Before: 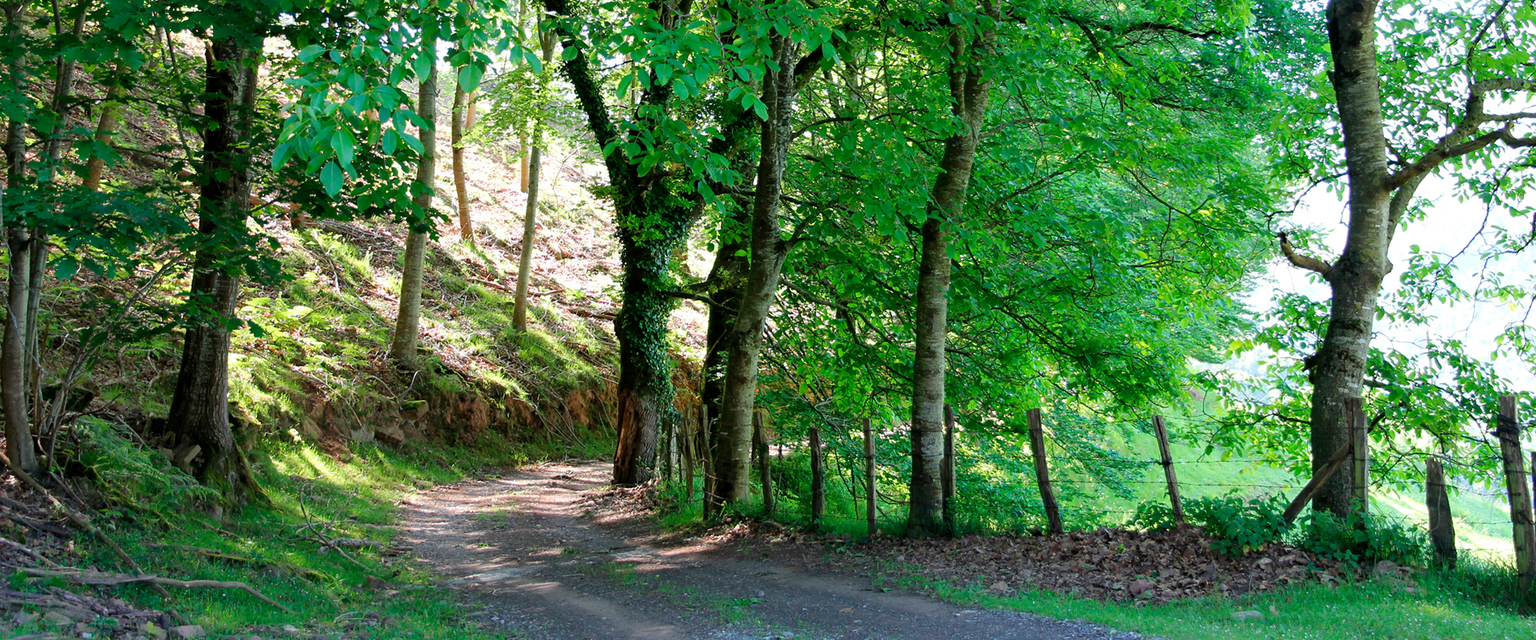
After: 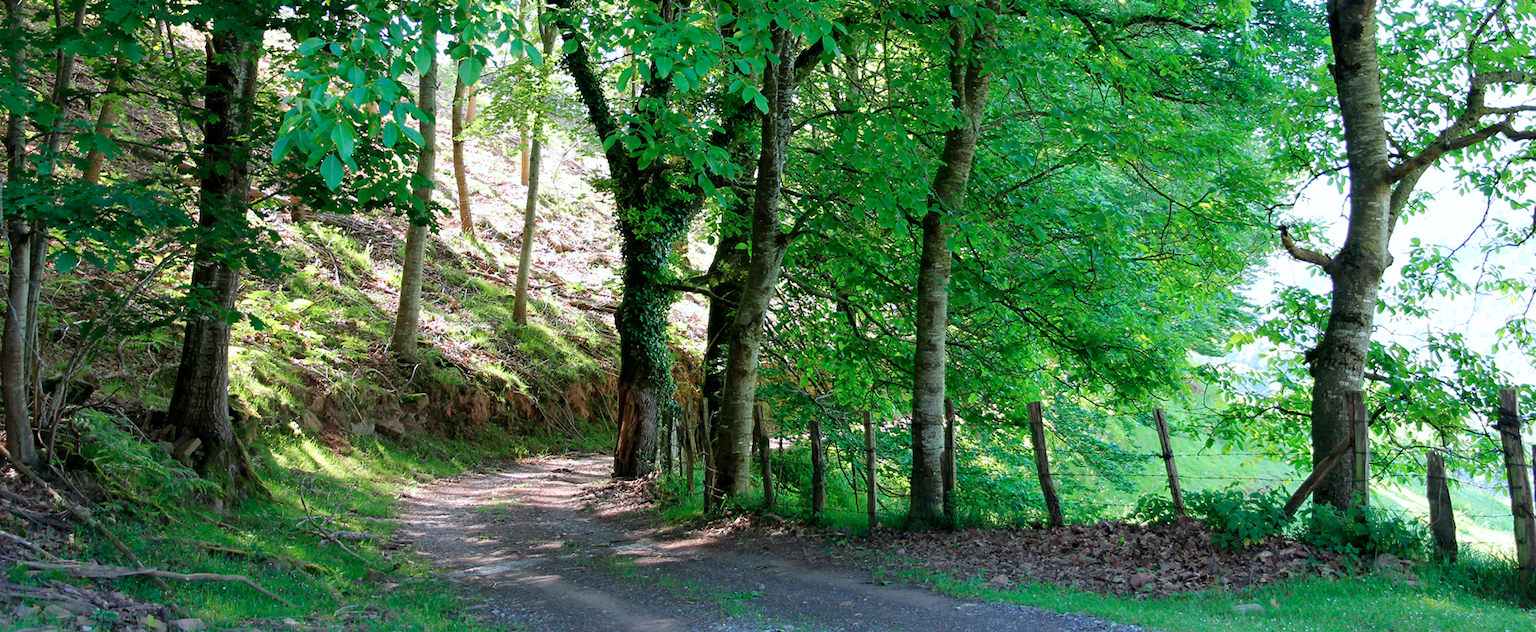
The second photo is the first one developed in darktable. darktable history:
color correction: highlights a* -0.137, highlights b* -5.53, shadows a* -0.124, shadows b* -0.127
crop: top 1.128%, right 0.009%
color zones: curves: ch1 [(0, 0.469) (0.01, 0.469) (0.12, 0.446) (0.248, 0.469) (0.5, 0.5) (0.748, 0.5) (0.99, 0.469) (1, 0.469)]
